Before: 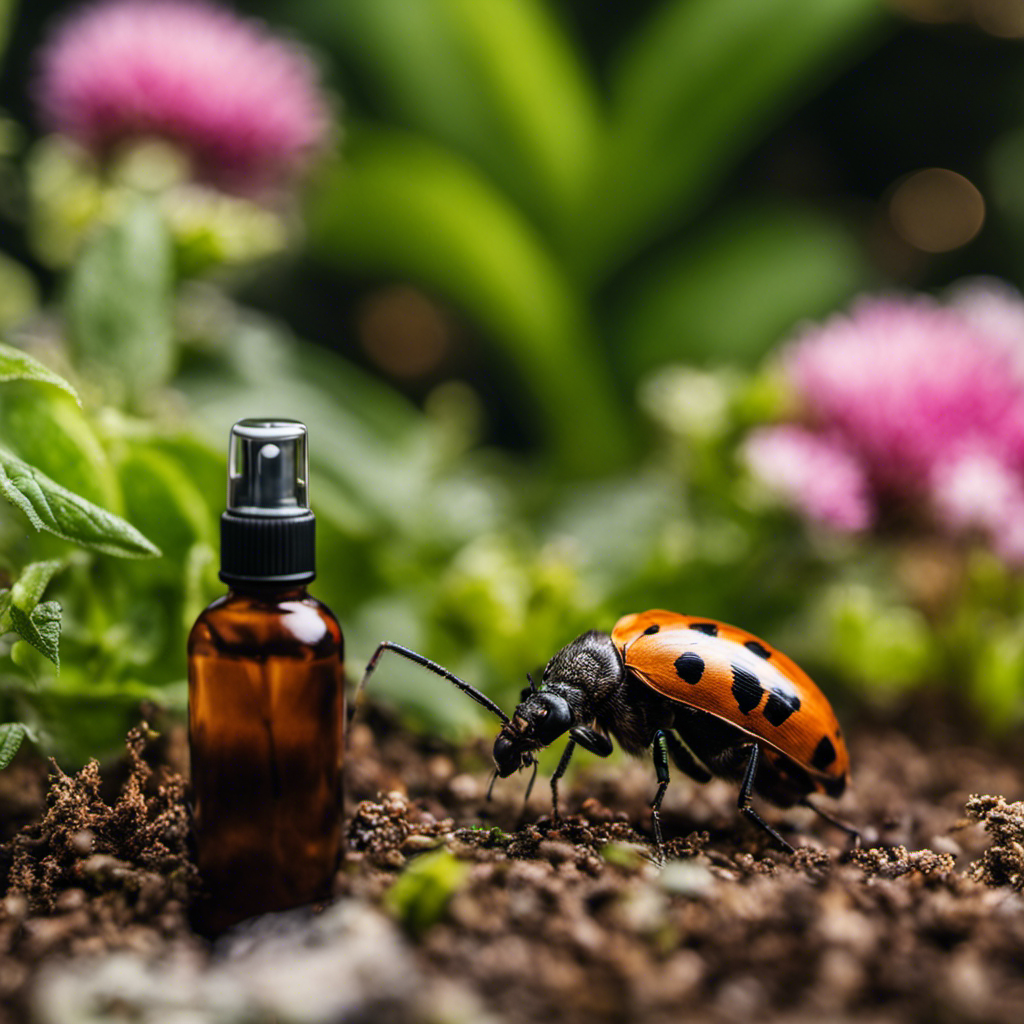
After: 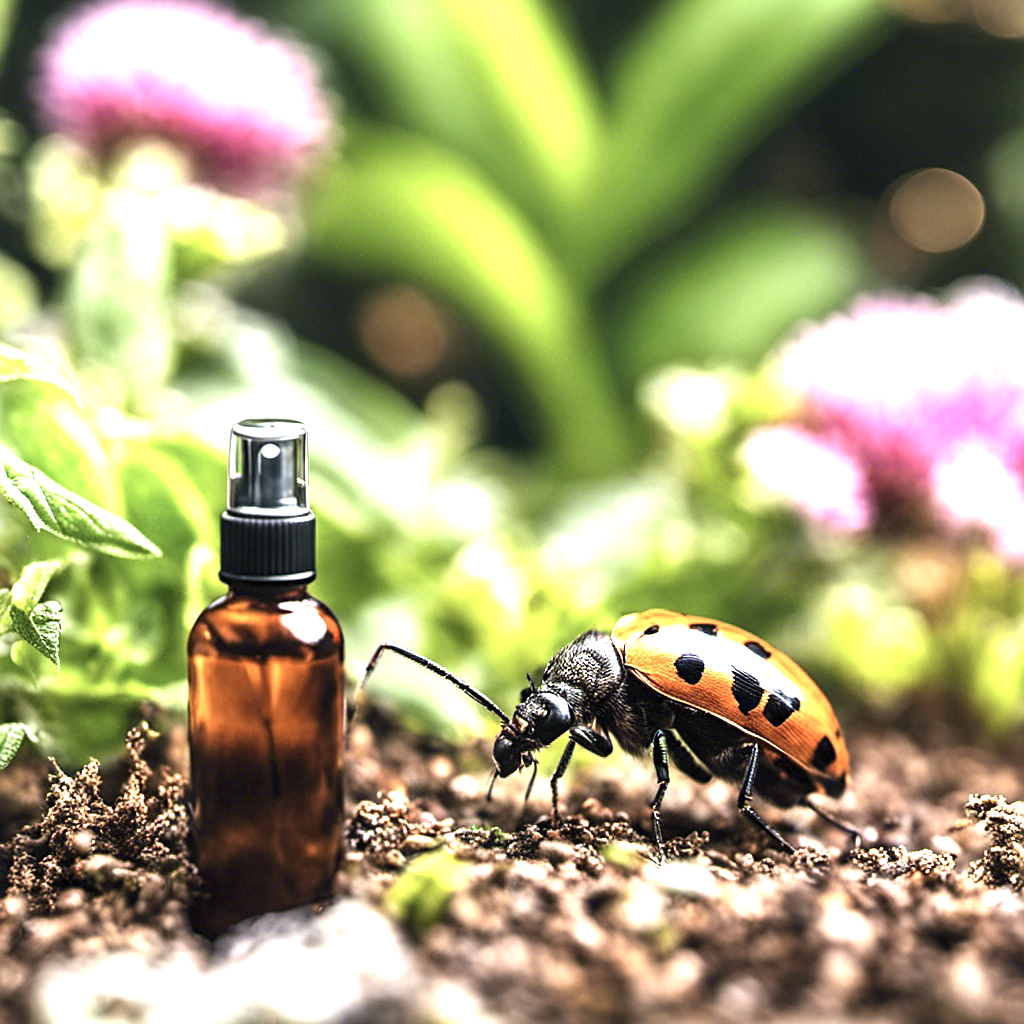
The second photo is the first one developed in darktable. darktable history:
exposure: black level correction 0, exposure 1.991 EV, compensate highlight preservation false
sharpen: on, module defaults
contrast brightness saturation: contrast 0.055, brightness -0.011, saturation -0.248
